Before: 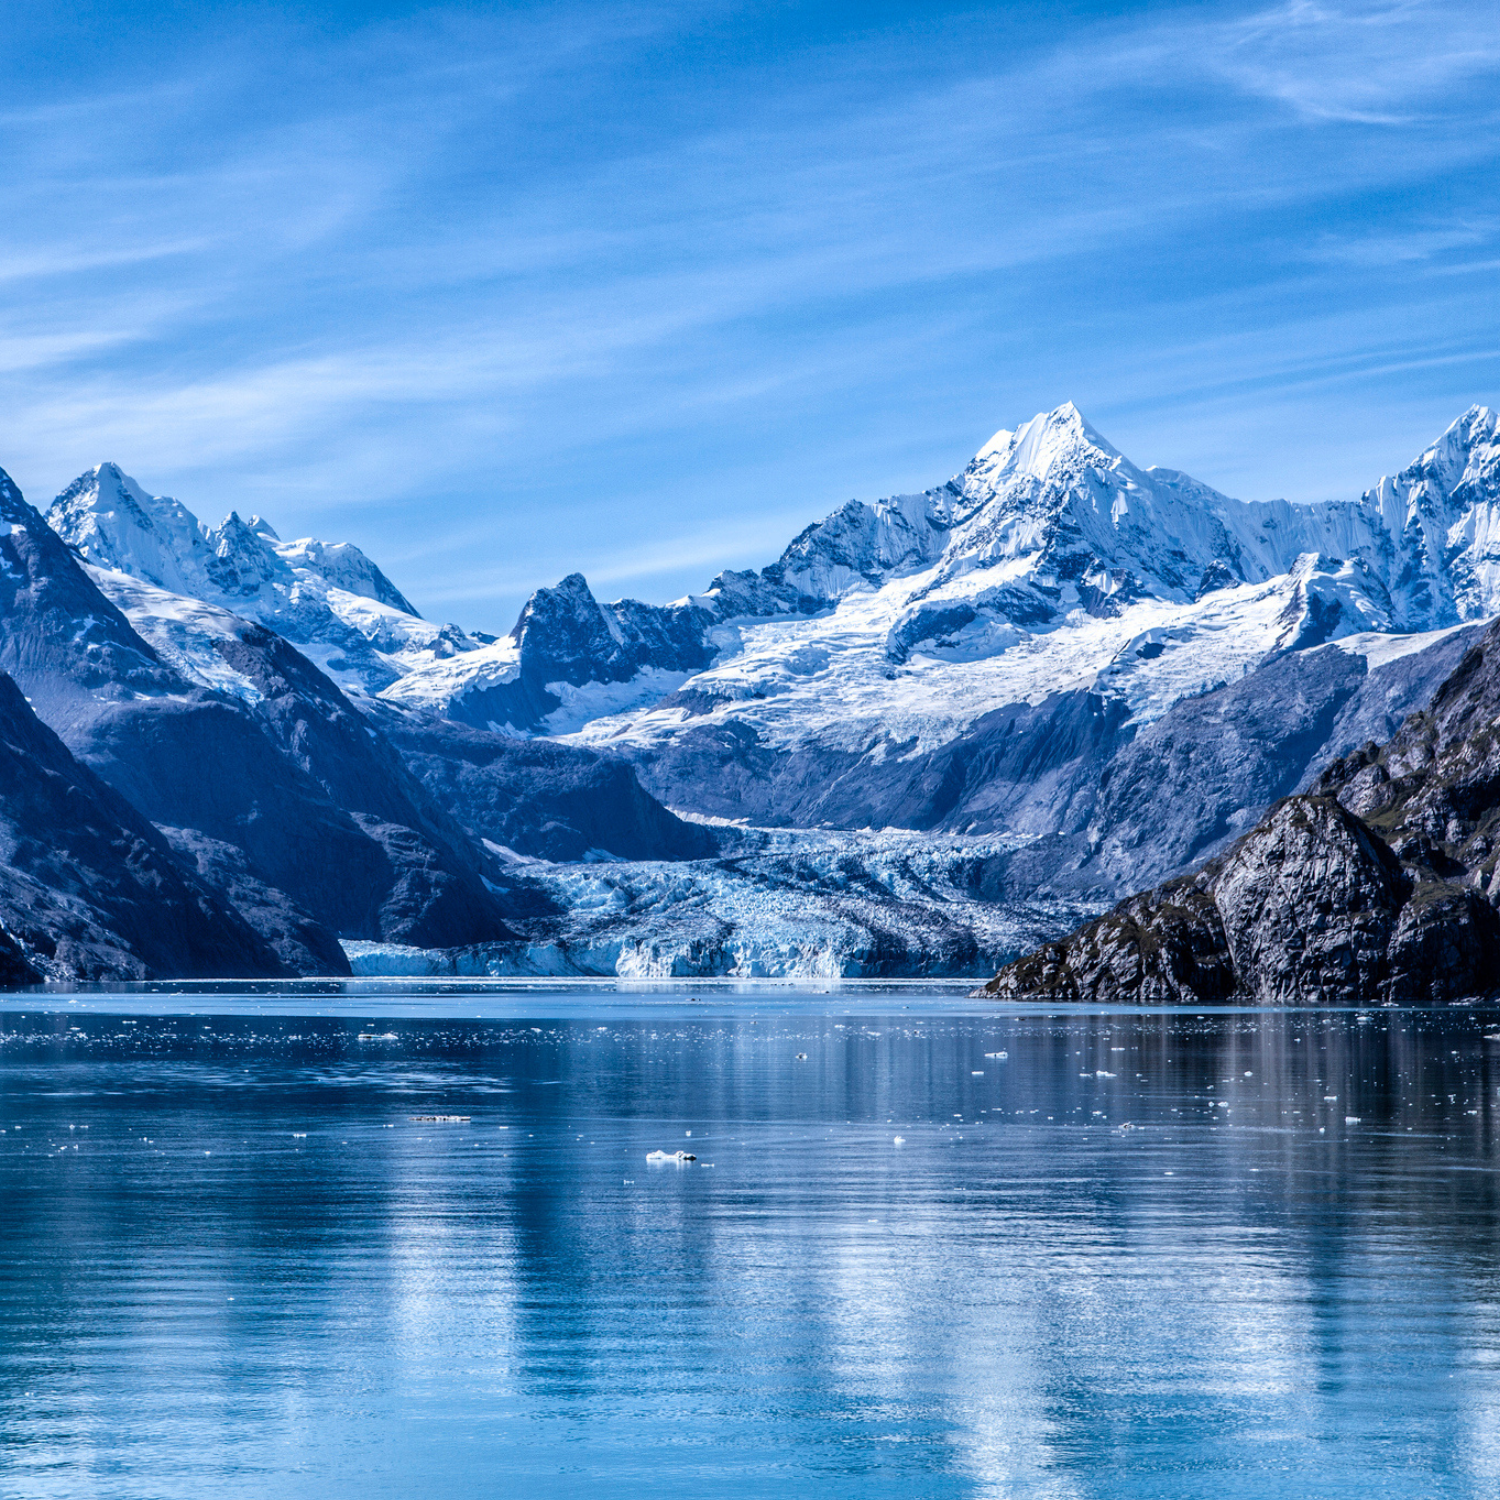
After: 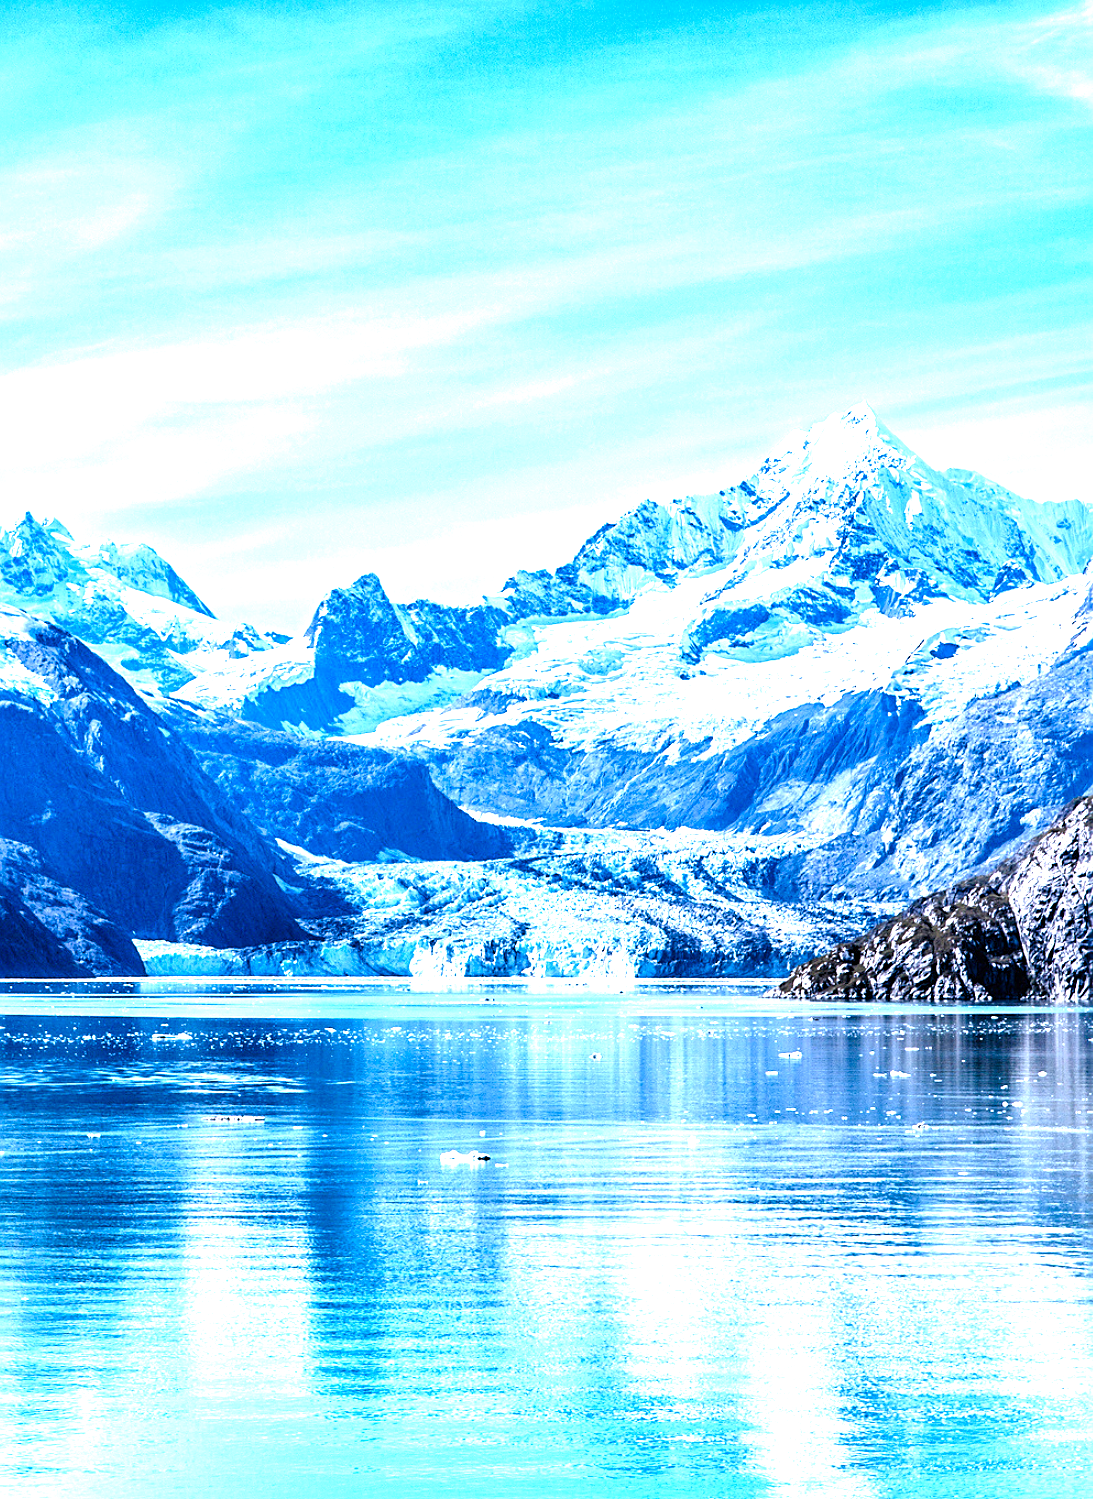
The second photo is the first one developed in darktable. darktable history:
crop: left 13.795%, right 13.31%
color balance rgb: perceptual saturation grading › global saturation 25.929%, perceptual saturation grading › highlights -28.39%, perceptual saturation grading › shadows 32.895%
exposure: black level correction 0, exposure 1.449 EV, compensate exposure bias true, compensate highlight preservation false
tone equalizer: -8 EV -0.387 EV, -7 EV -0.398 EV, -6 EV -0.371 EV, -5 EV -0.231 EV, -3 EV 0.22 EV, -2 EV 0.335 EV, -1 EV 0.368 EV, +0 EV 0.395 EV
sharpen: on, module defaults
color zones: curves: ch1 [(0, 0.455) (0.063, 0.455) (0.286, 0.495) (0.429, 0.5) (0.571, 0.5) (0.714, 0.5) (0.857, 0.5) (1, 0.455)]; ch2 [(0, 0.532) (0.063, 0.521) (0.233, 0.447) (0.429, 0.489) (0.571, 0.5) (0.714, 0.5) (0.857, 0.5) (1, 0.532)]
